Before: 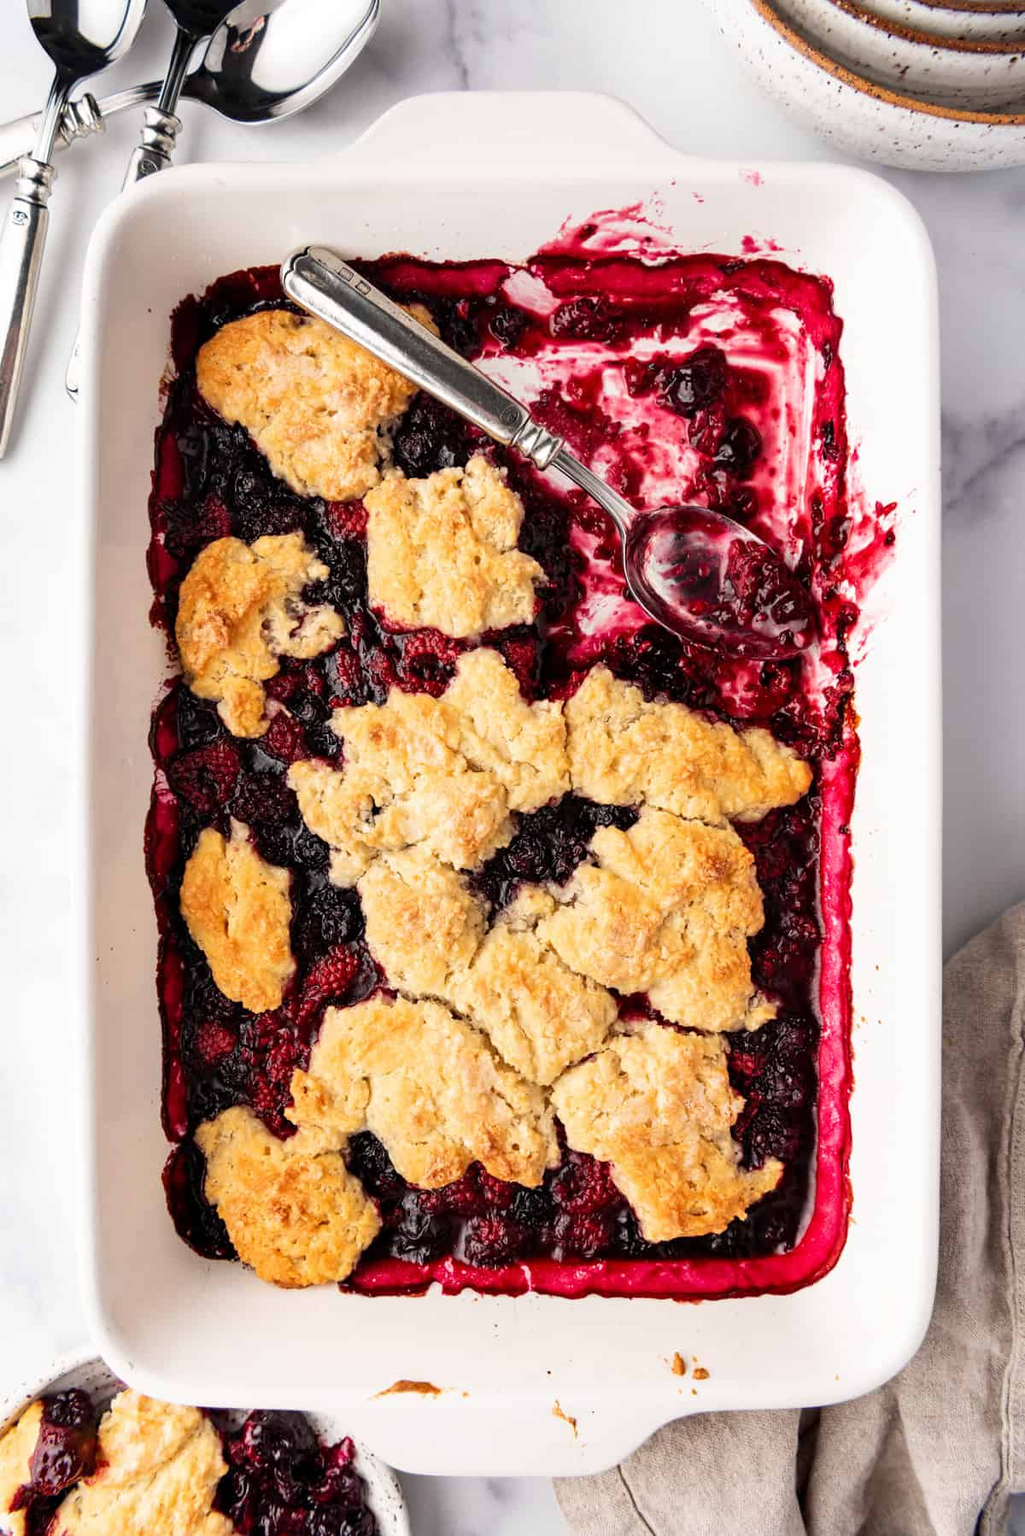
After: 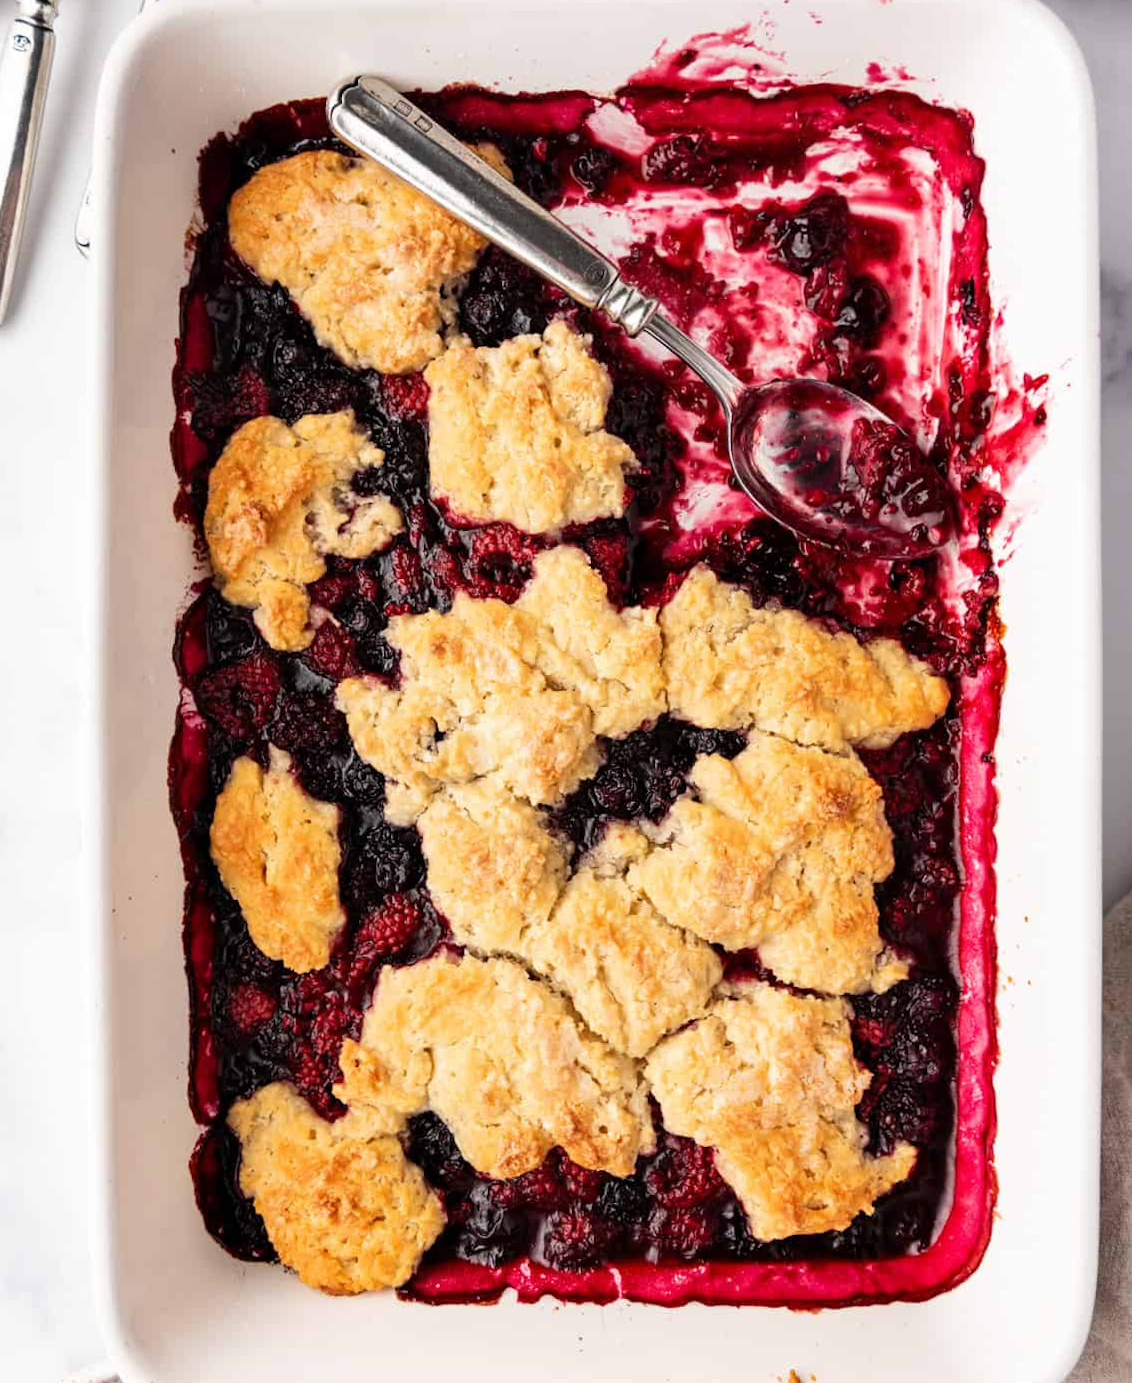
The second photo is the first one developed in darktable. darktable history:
crop and rotate: angle 0.078°, top 11.808%, right 5.451%, bottom 11.088%
